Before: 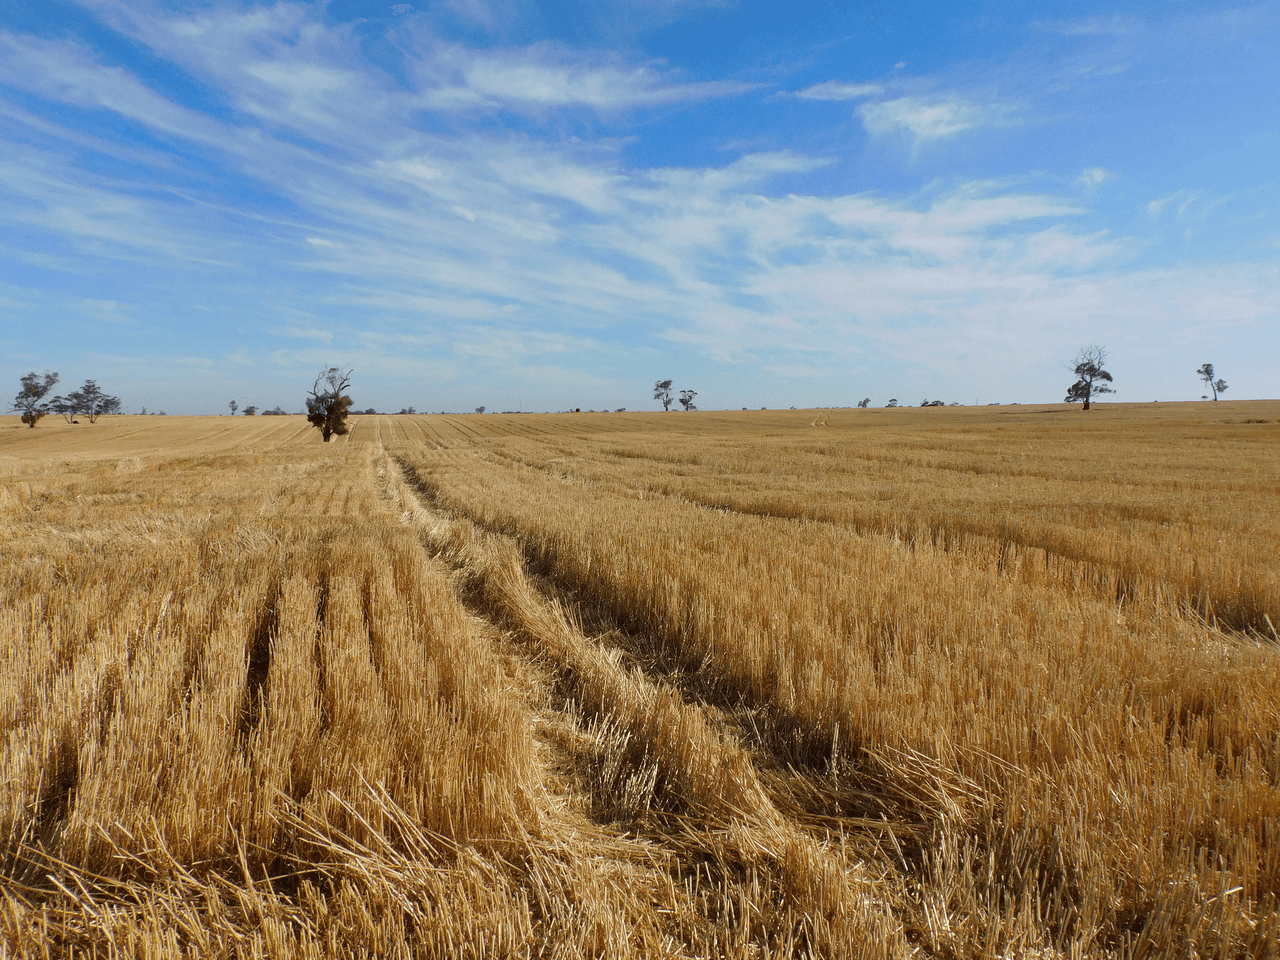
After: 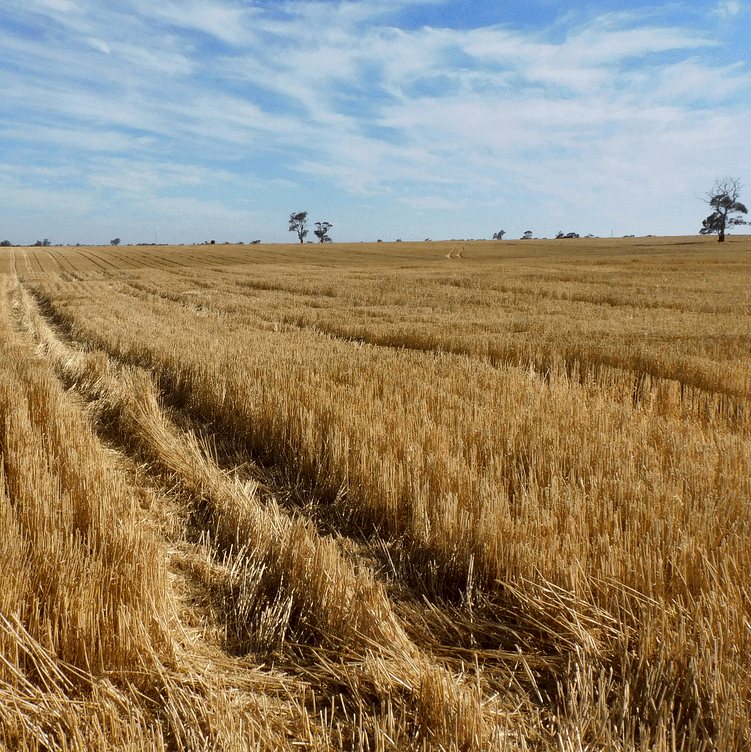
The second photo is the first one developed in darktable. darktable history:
local contrast: mode bilateral grid, contrast 19, coarseness 51, detail 143%, midtone range 0.2
crop and rotate: left 28.517%, top 17.578%, right 12.8%, bottom 4.041%
contrast brightness saturation: contrast 0.083, saturation 0.023
